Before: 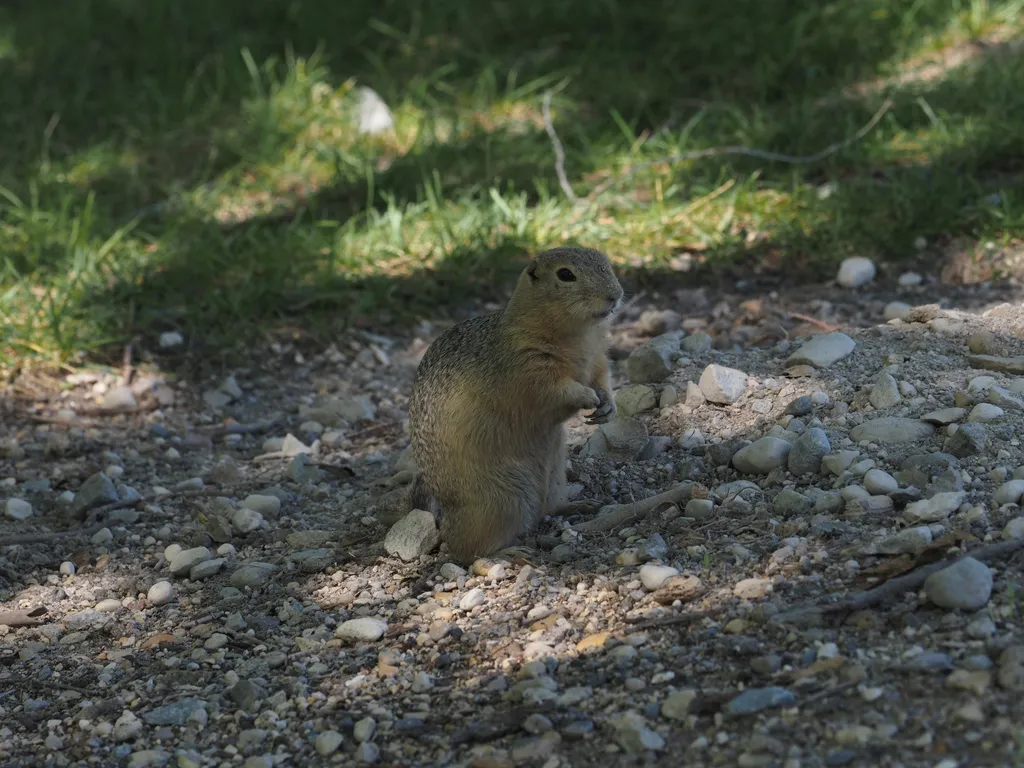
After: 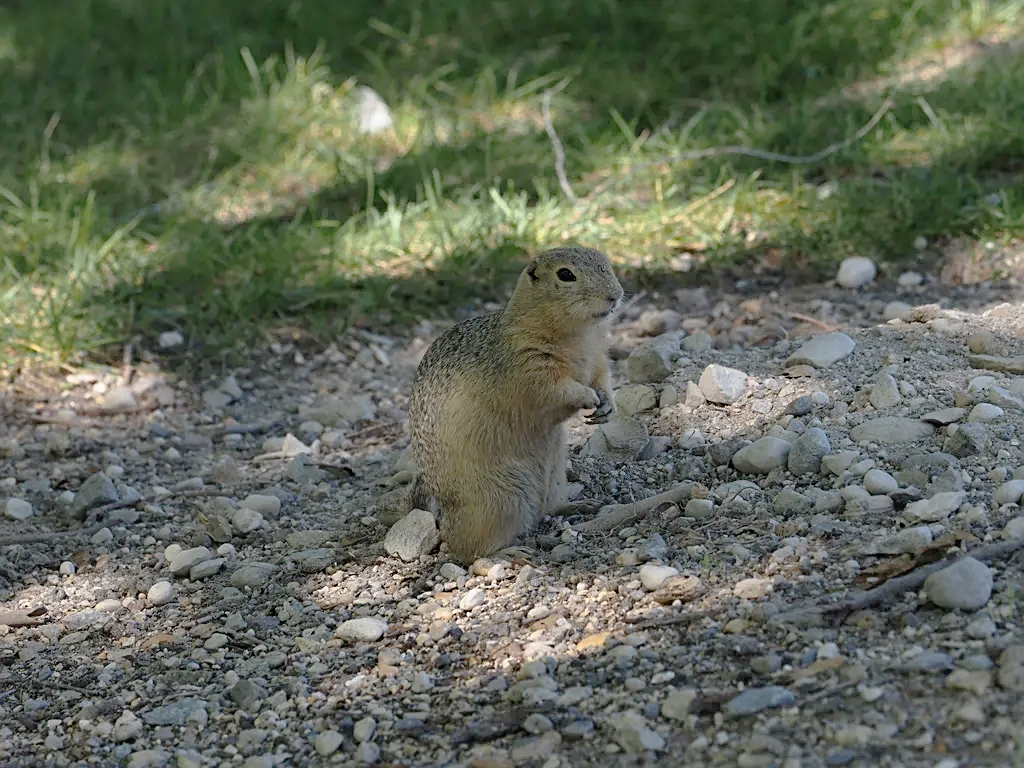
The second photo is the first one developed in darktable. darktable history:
sharpen: on, module defaults
tone curve: curves: ch0 [(0, 0) (0.003, 0.007) (0.011, 0.011) (0.025, 0.021) (0.044, 0.04) (0.069, 0.07) (0.1, 0.129) (0.136, 0.187) (0.177, 0.254) (0.224, 0.325) (0.277, 0.398) (0.335, 0.461) (0.399, 0.513) (0.468, 0.571) (0.543, 0.624) (0.623, 0.69) (0.709, 0.777) (0.801, 0.86) (0.898, 0.953) (1, 1)], preserve colors none
